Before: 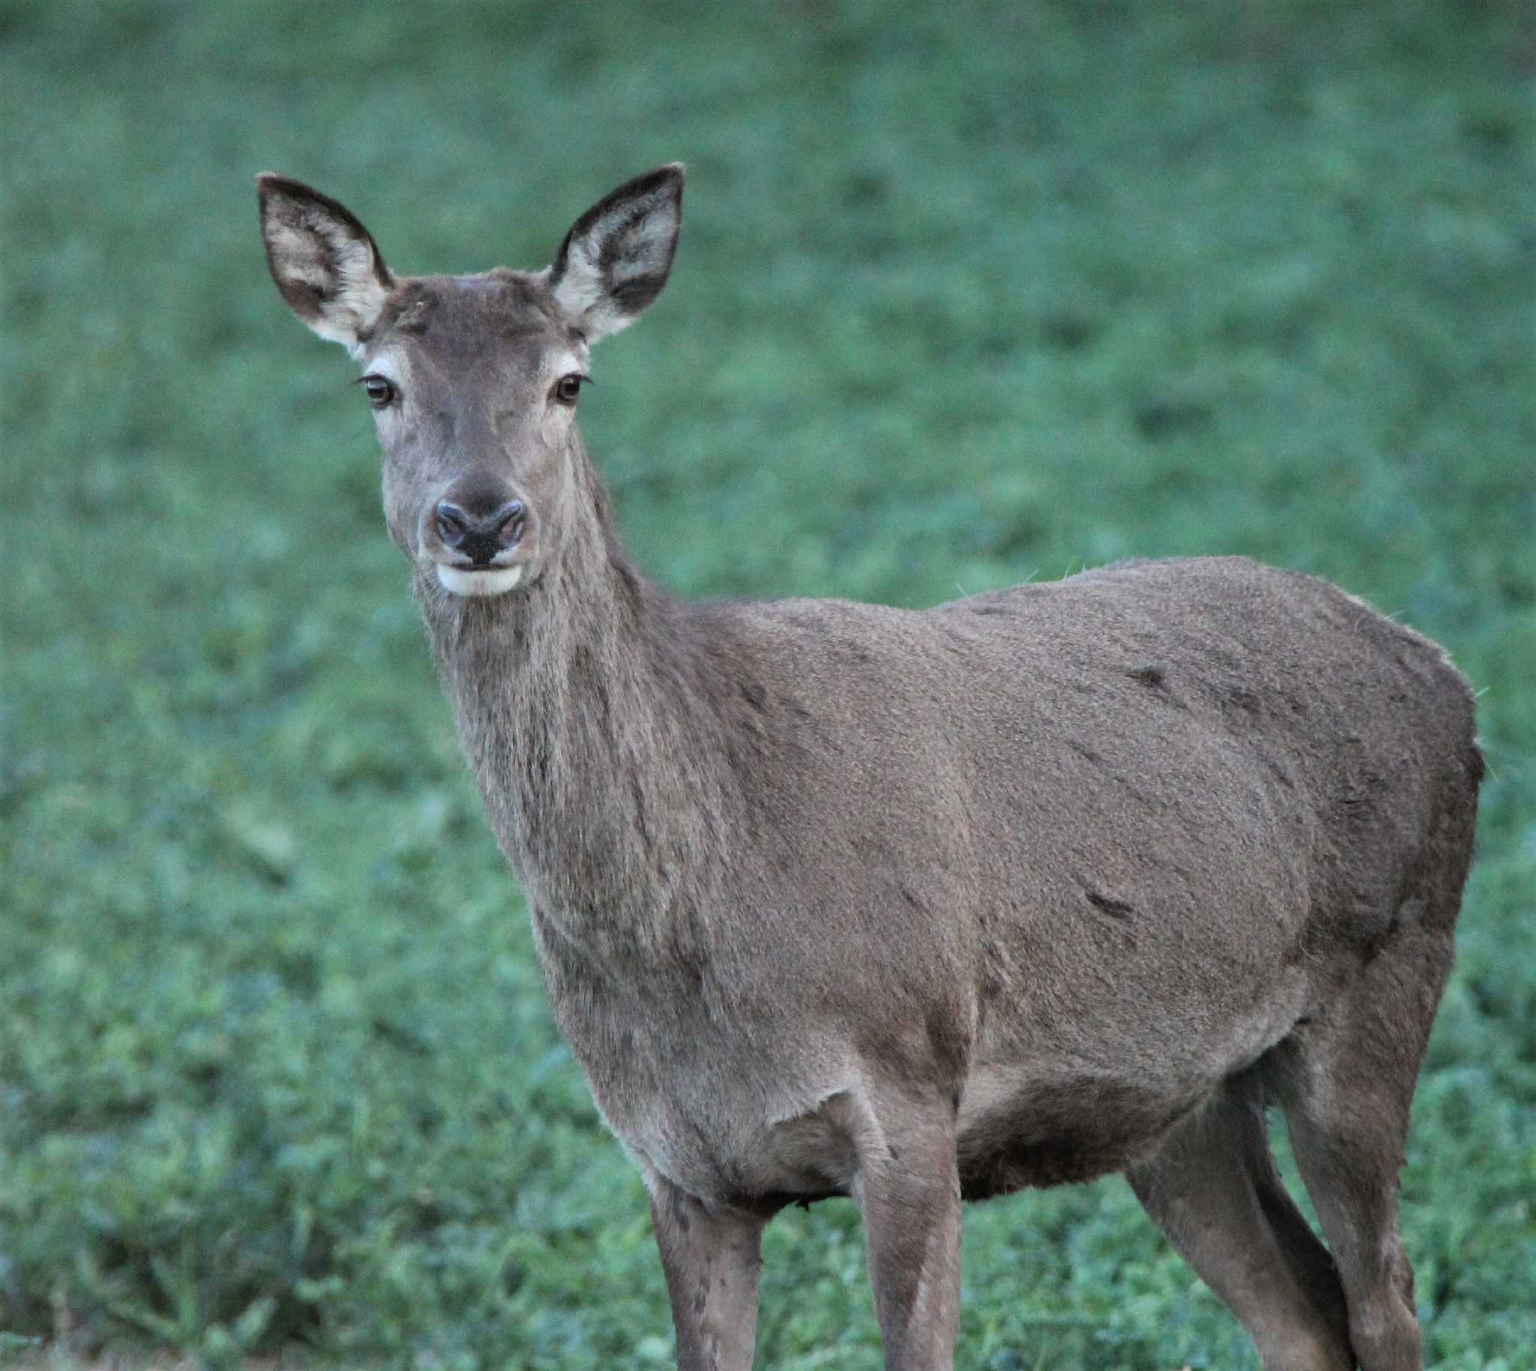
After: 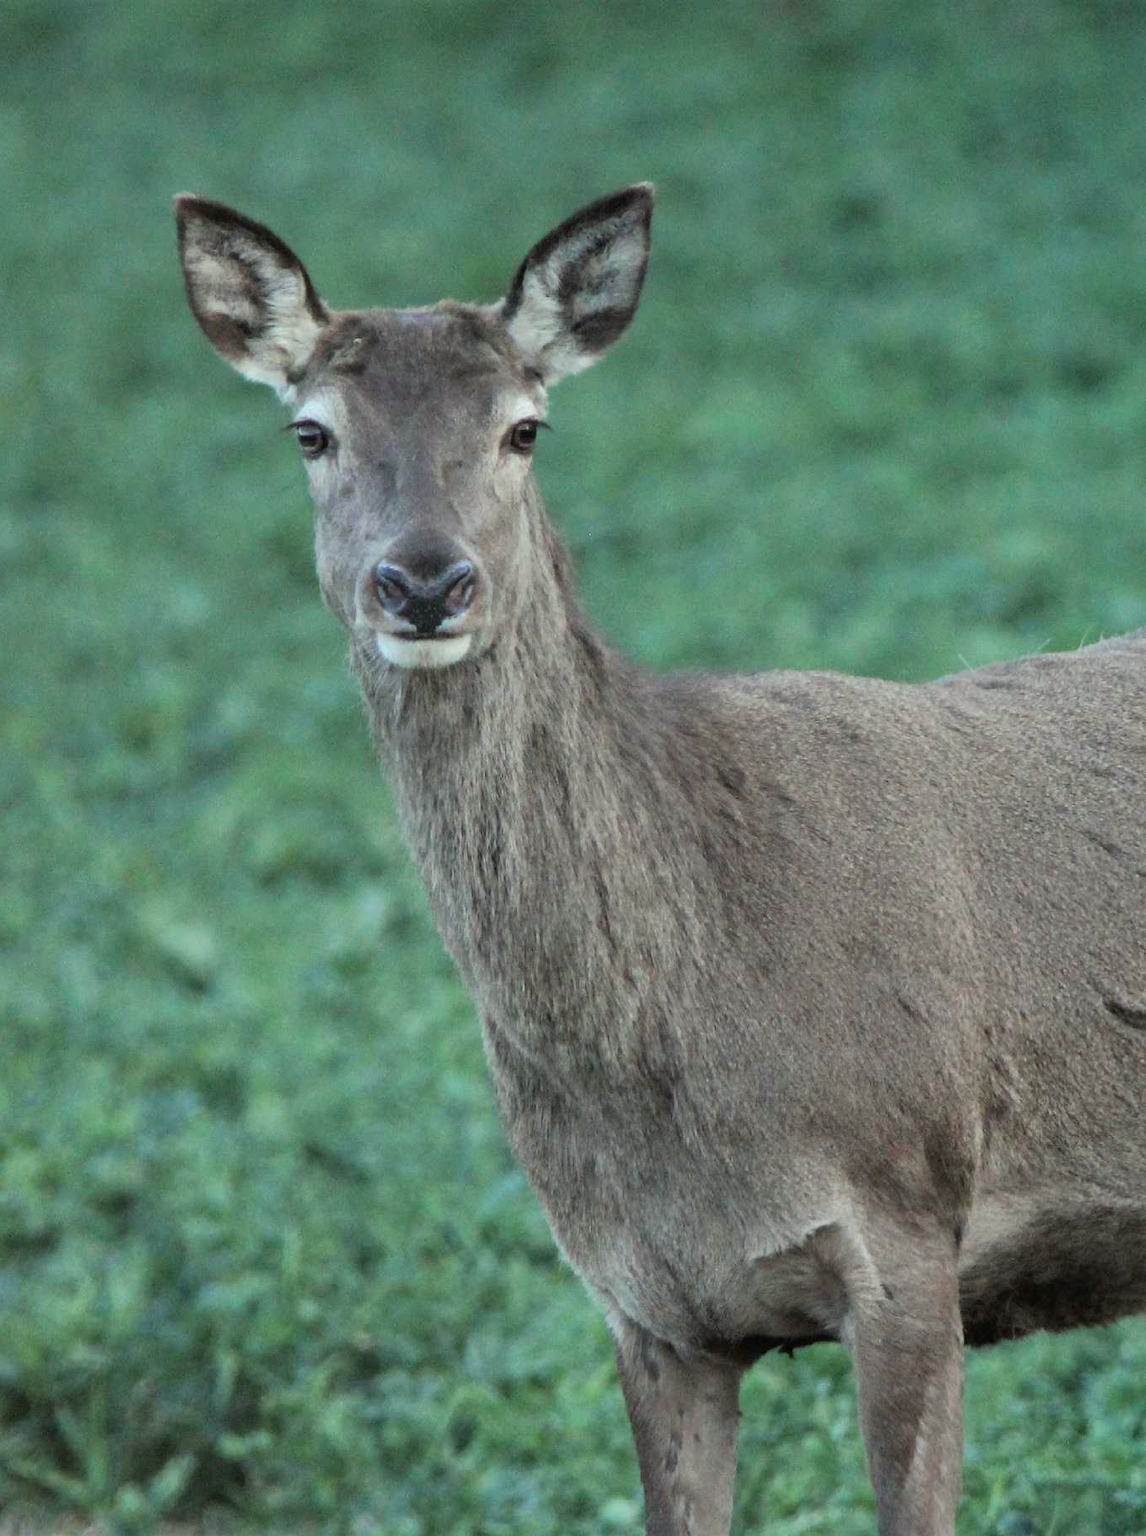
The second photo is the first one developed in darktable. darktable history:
crop and rotate: left 6.617%, right 26.717%
color correction: highlights a* -4.28, highlights b* 6.53
